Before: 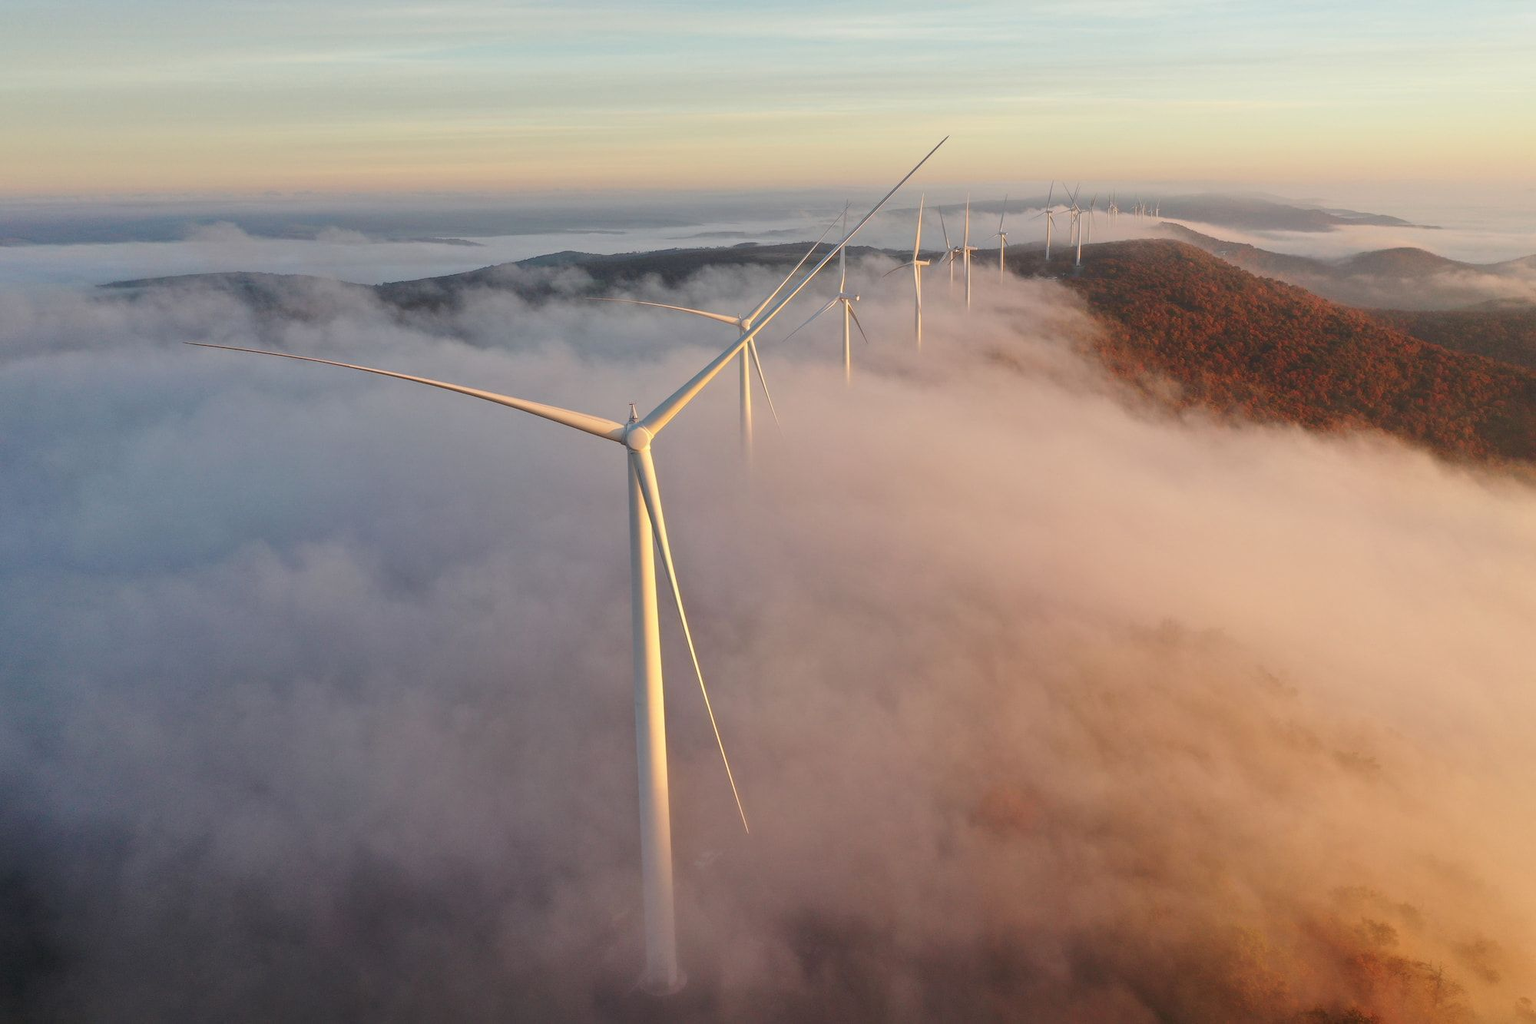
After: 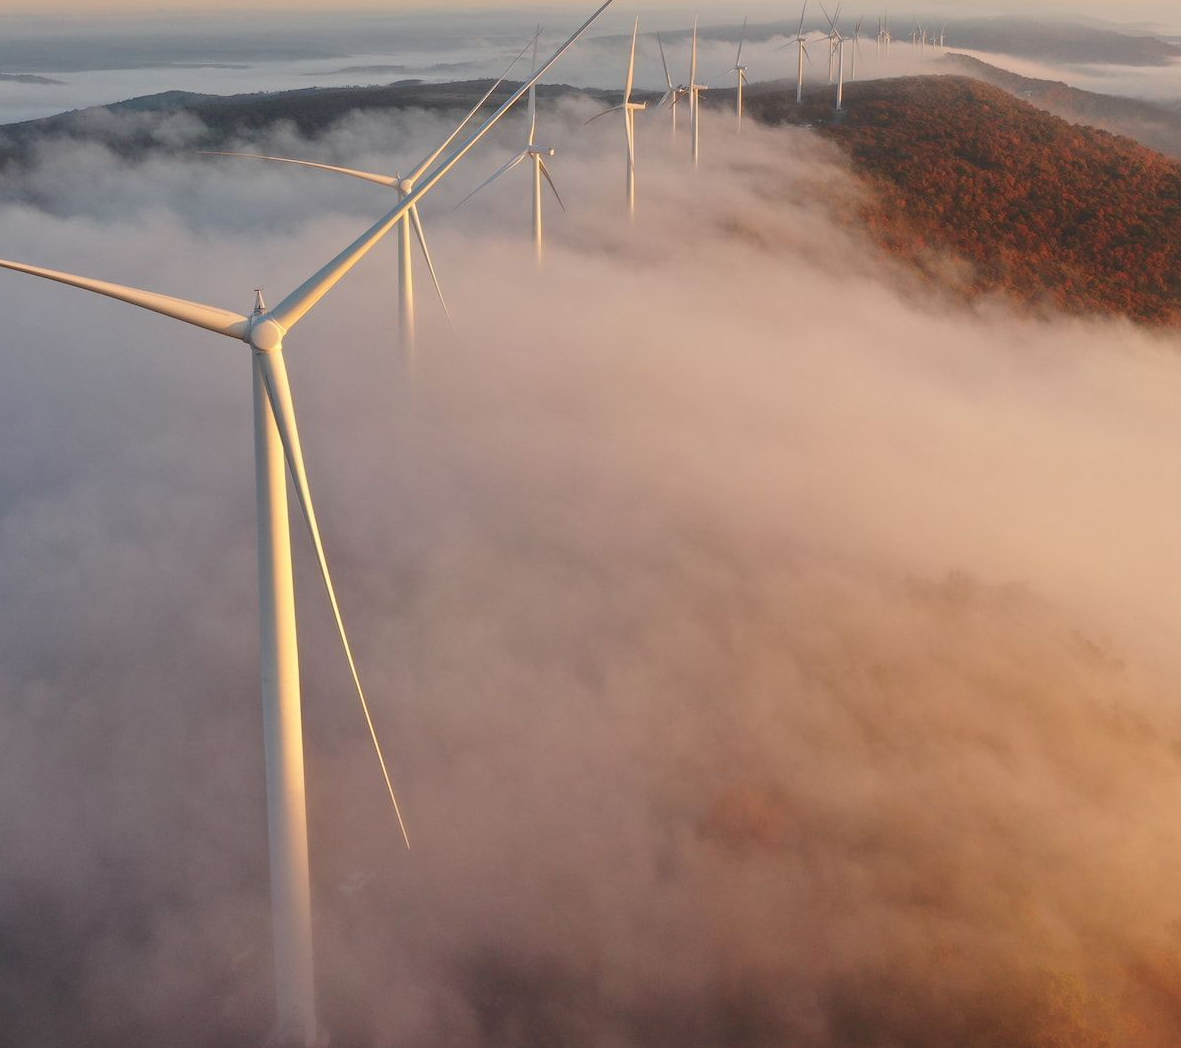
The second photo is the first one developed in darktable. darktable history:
contrast equalizer: y [[0.5 ×6], [0.5 ×6], [0.5, 0.5, 0.501, 0.545, 0.707, 0.863], [0 ×6], [0 ×6]]
crop and rotate: left 28.256%, top 17.734%, right 12.656%, bottom 3.573%
